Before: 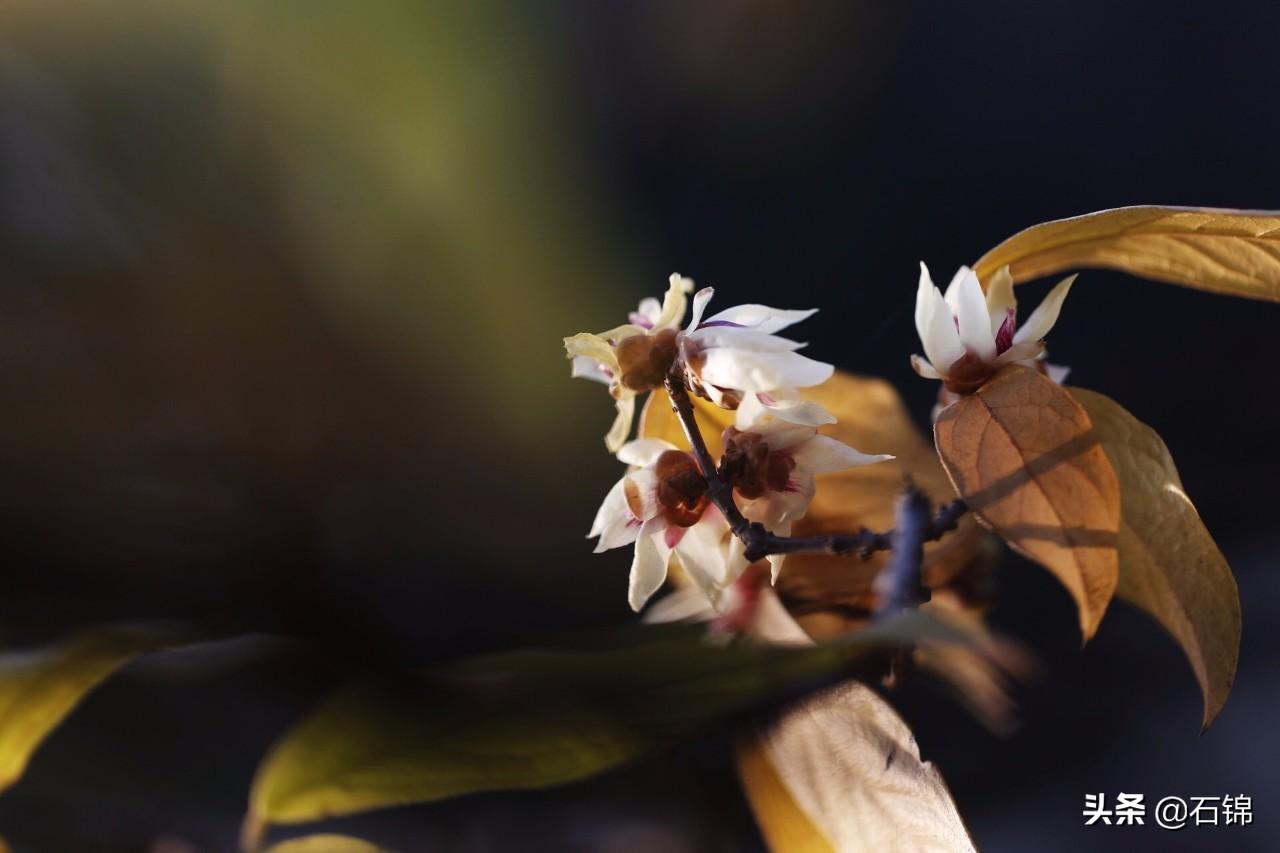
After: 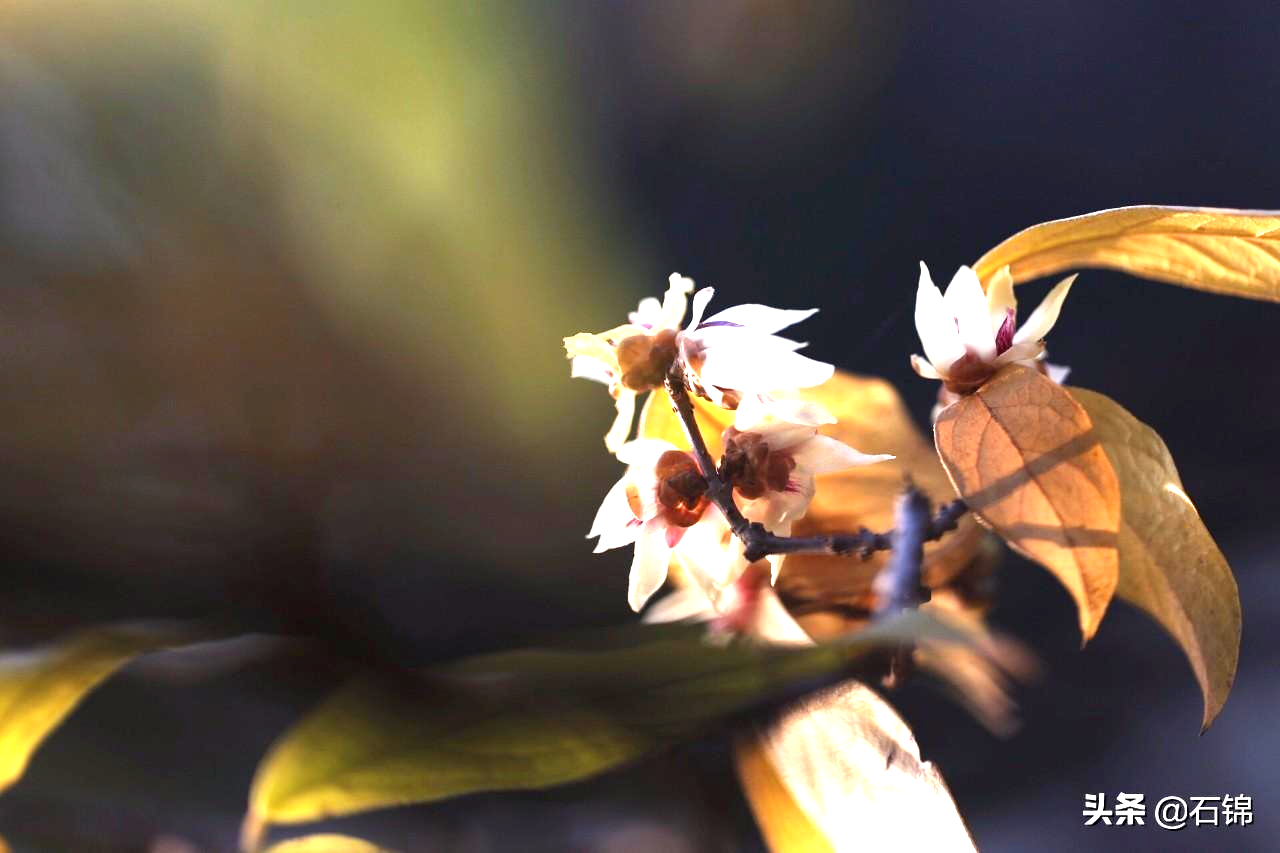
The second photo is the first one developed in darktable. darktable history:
exposure: black level correction 0.001, exposure 1.726 EV, compensate exposure bias true, compensate highlight preservation false
